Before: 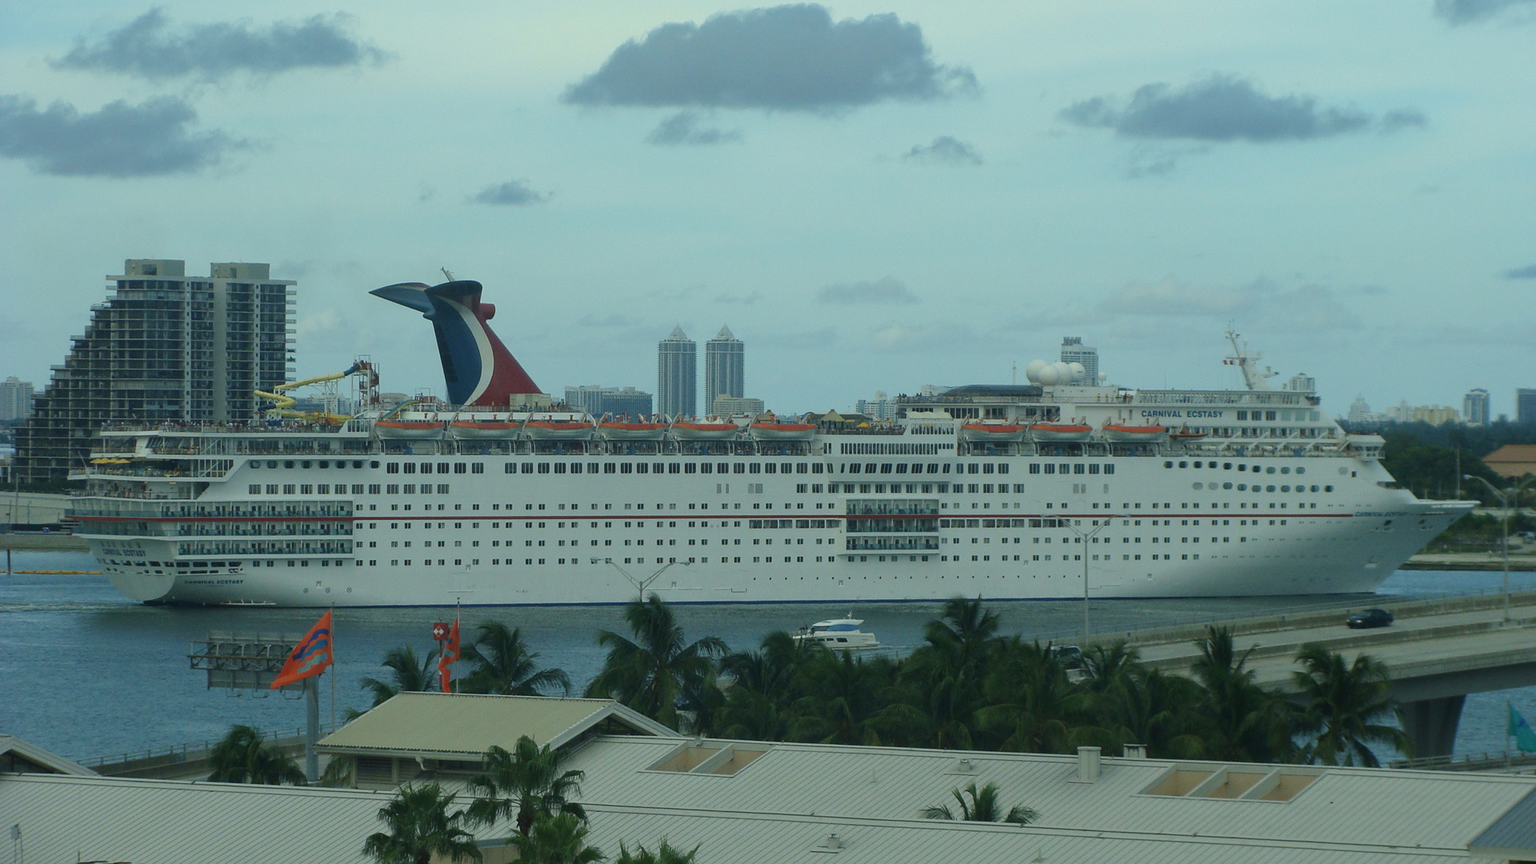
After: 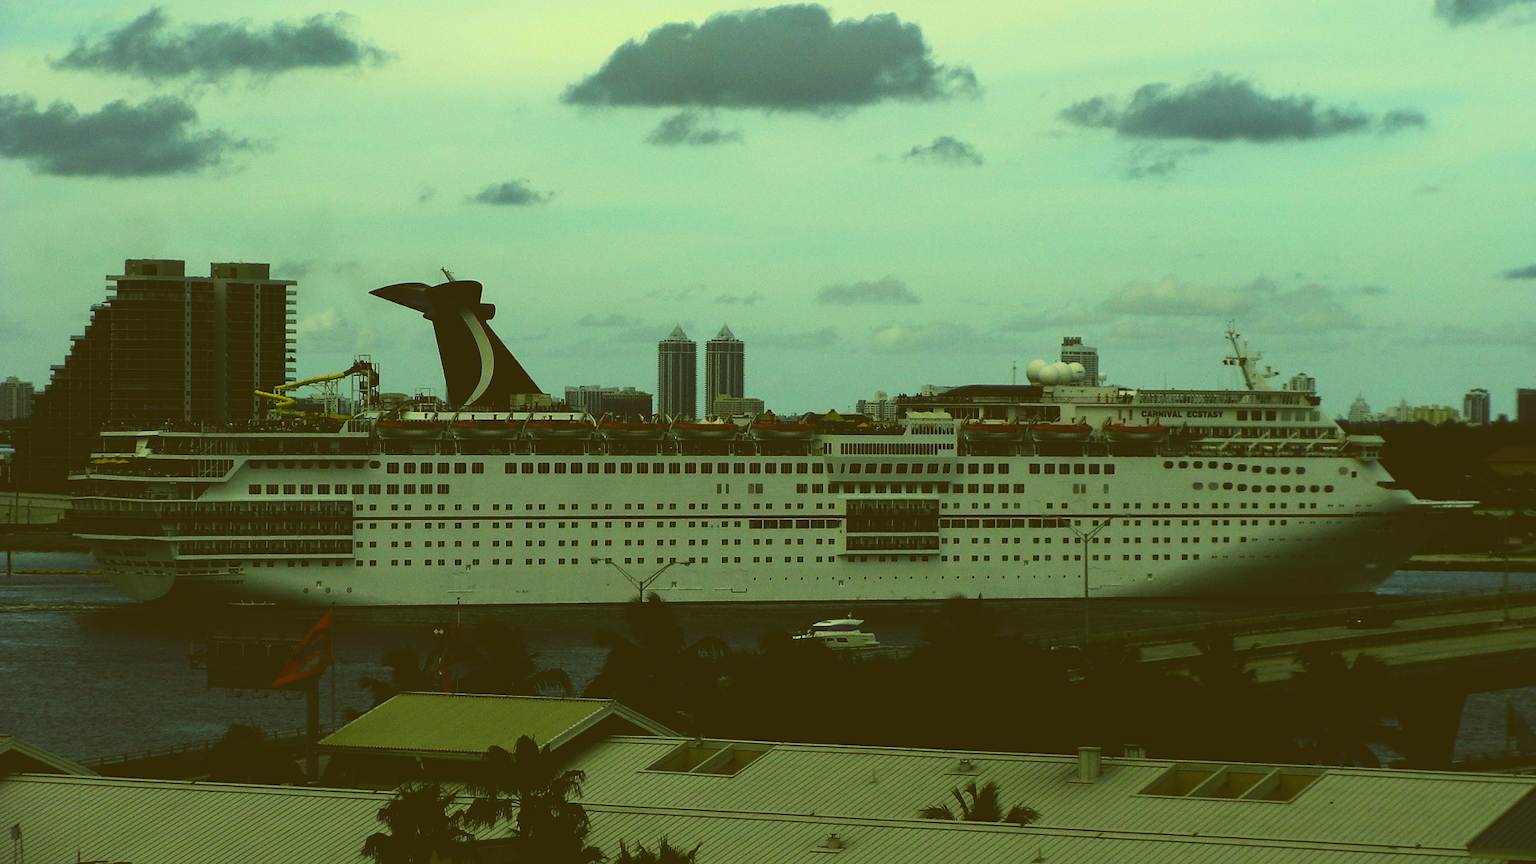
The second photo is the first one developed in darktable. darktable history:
color correction: highlights a* 0.162, highlights b* 29.53, shadows a* -0.162, shadows b* 21.09
white balance: emerald 1
base curve: curves: ch0 [(0, 0.036) (0.083, 0.04) (0.804, 1)], preserve colors none
tone curve: curves: ch0 [(0, 0) (0.118, 0.034) (0.182, 0.124) (0.265, 0.214) (0.504, 0.508) (0.783, 0.825) (1, 1)], color space Lab, linked channels, preserve colors none
